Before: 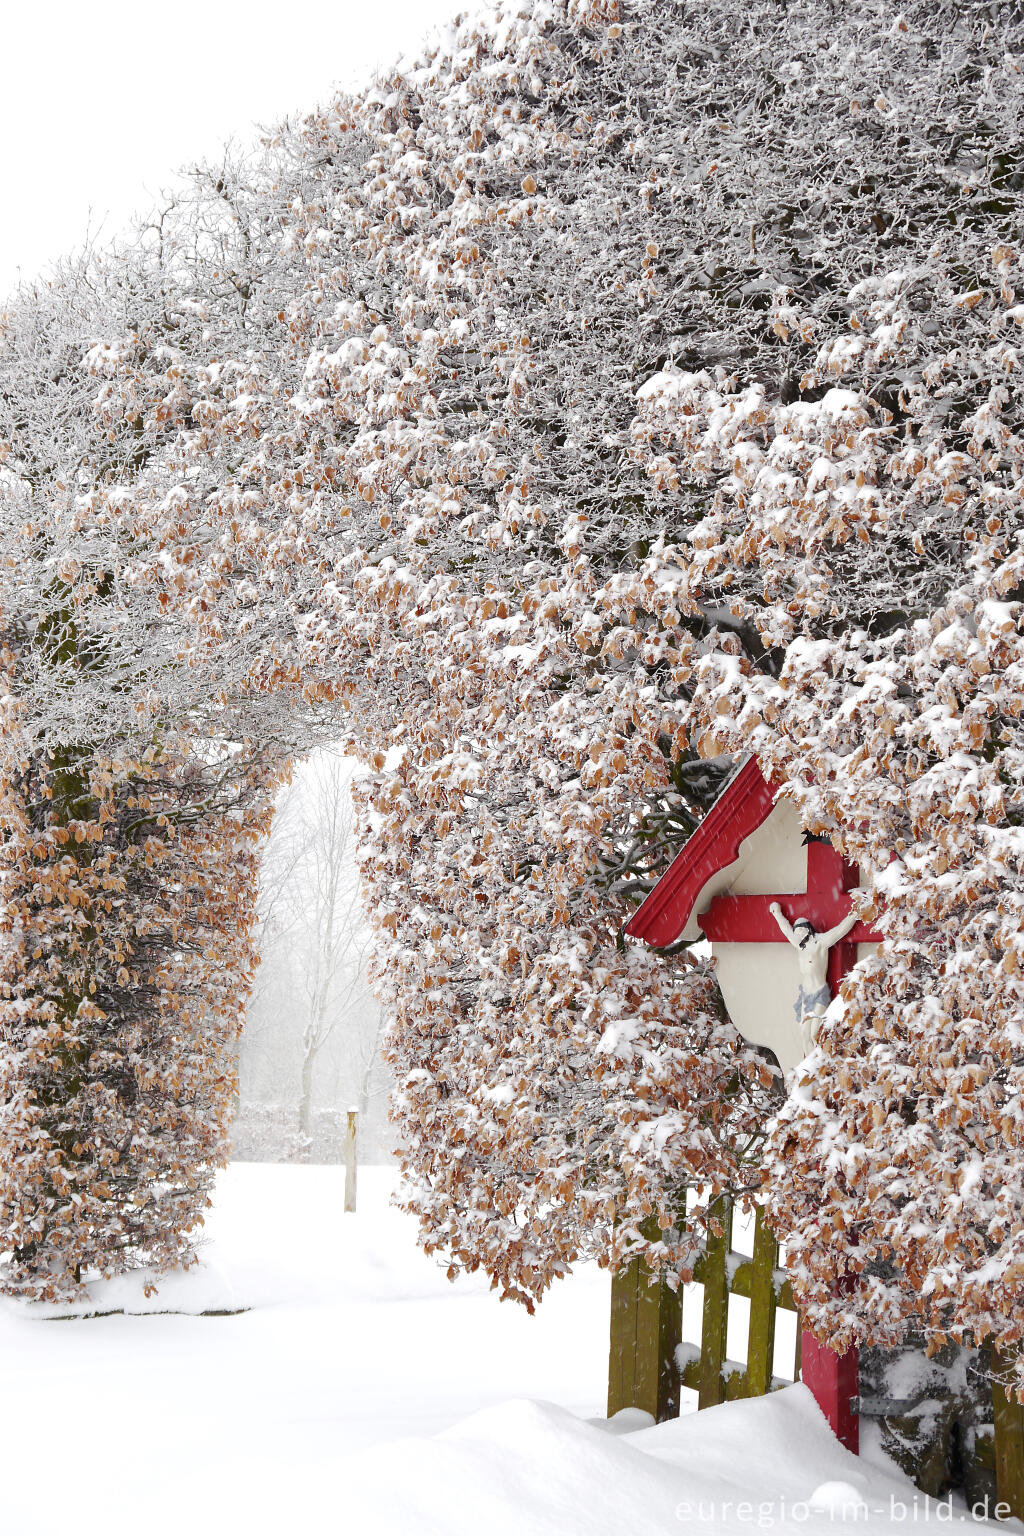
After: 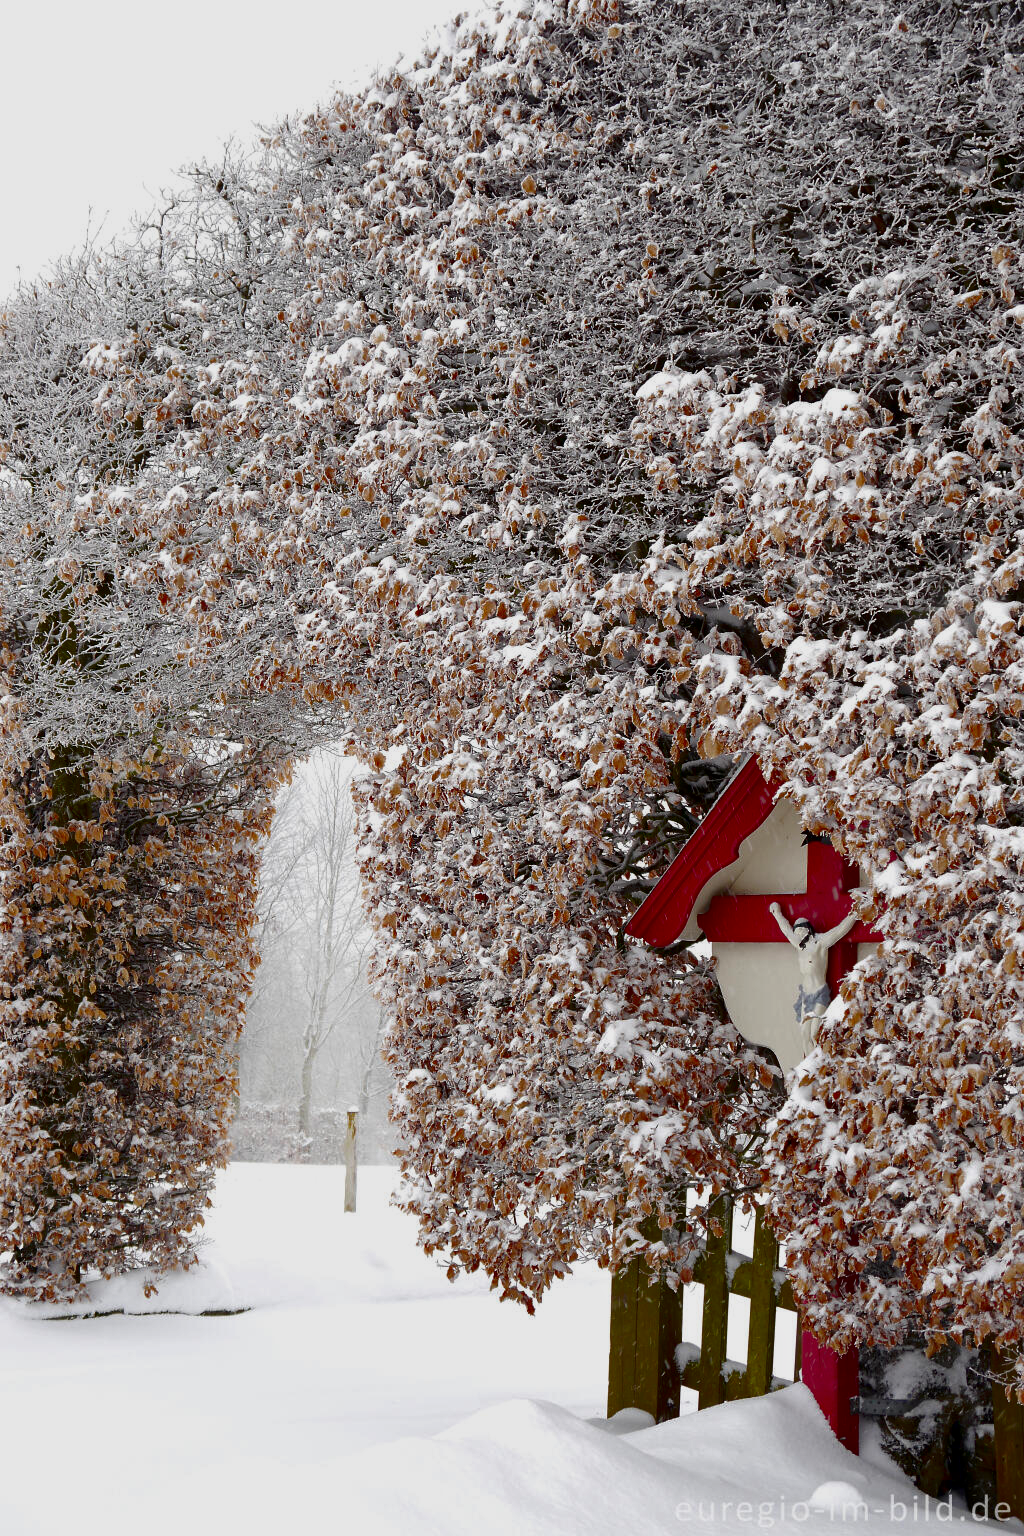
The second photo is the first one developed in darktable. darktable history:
exposure: black level correction 0.006, exposure -0.223 EV, compensate highlight preservation false
contrast brightness saturation: brightness -0.252, saturation 0.195
tone equalizer: on, module defaults
